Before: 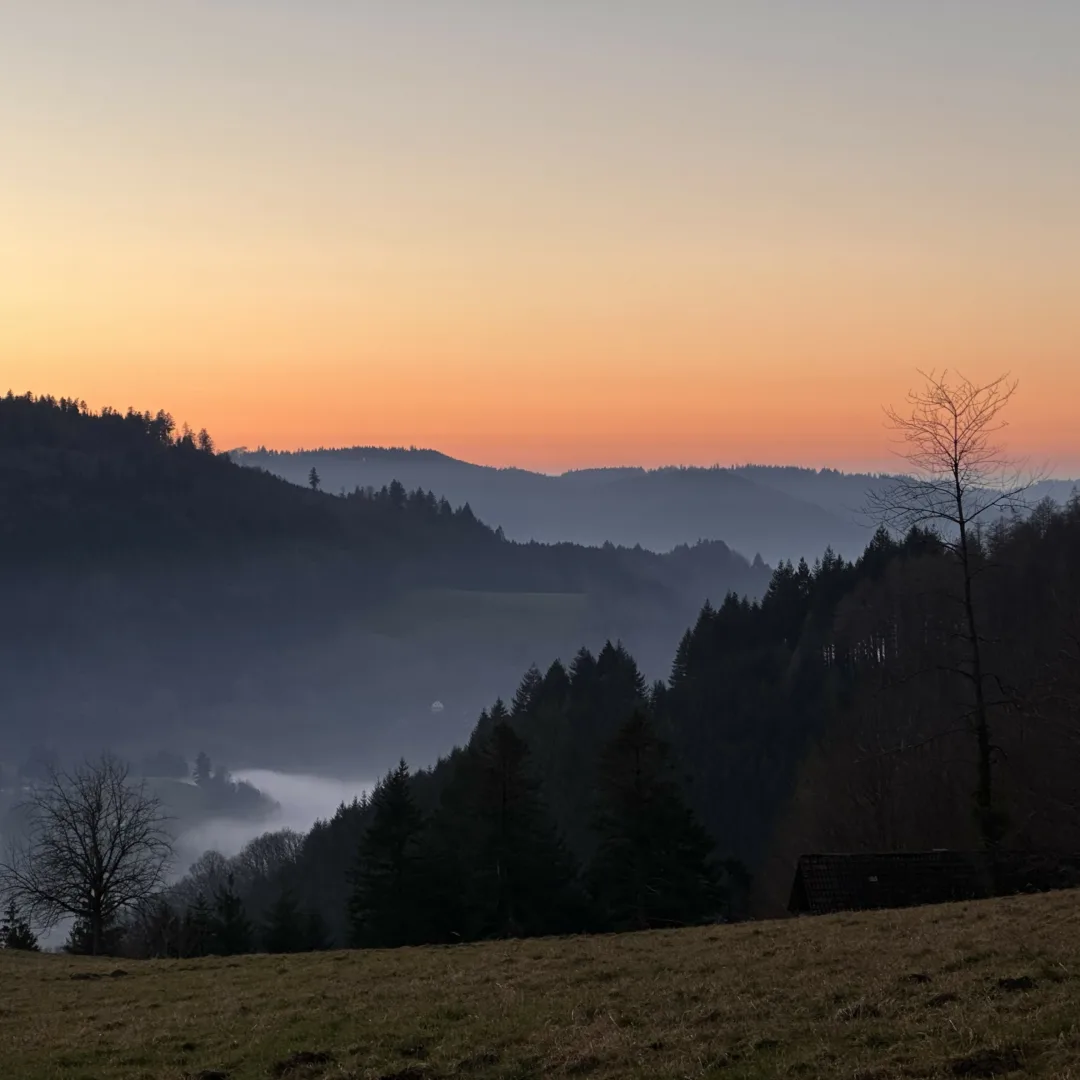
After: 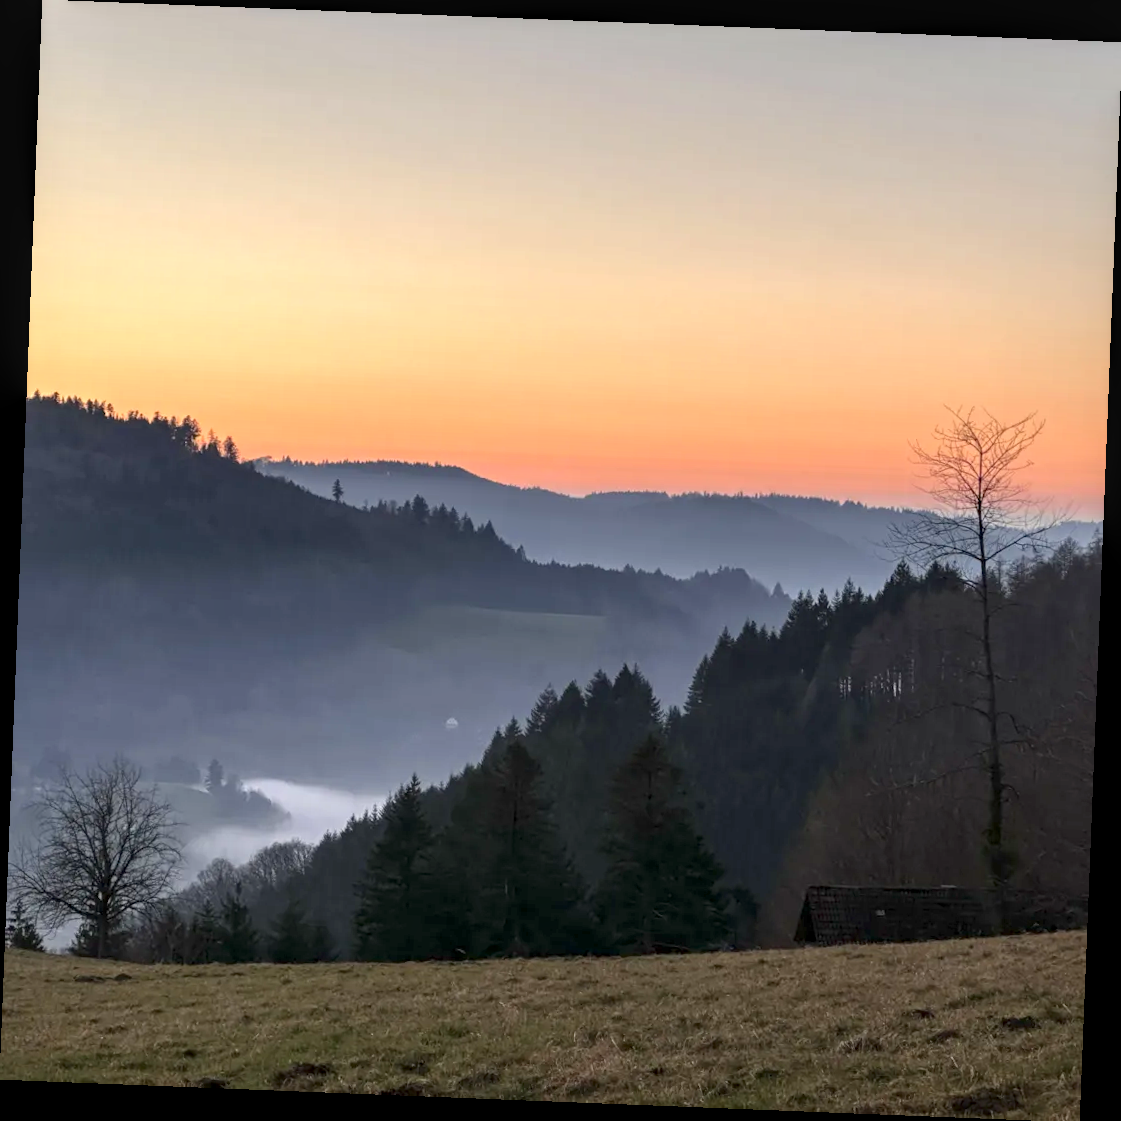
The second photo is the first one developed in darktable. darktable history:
exposure: exposure 0.921 EV, compensate highlight preservation false
local contrast: highlights 40%, shadows 60%, detail 136%, midtone range 0.514
color balance rgb: perceptual saturation grading › global saturation -0.31%, global vibrance -8%, contrast -13%, saturation formula JzAzBz (2021)
rotate and perspective: rotation 2.27°, automatic cropping off
